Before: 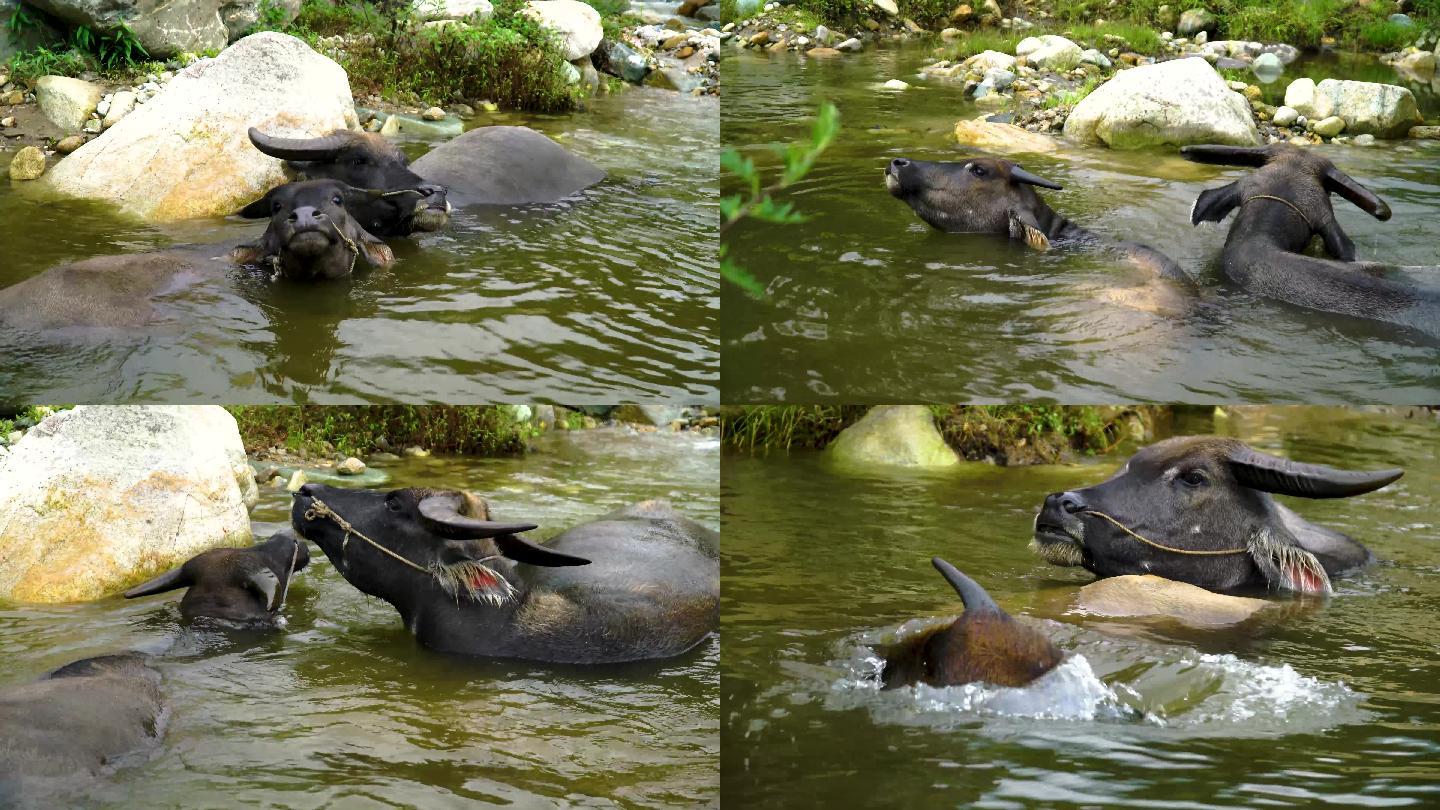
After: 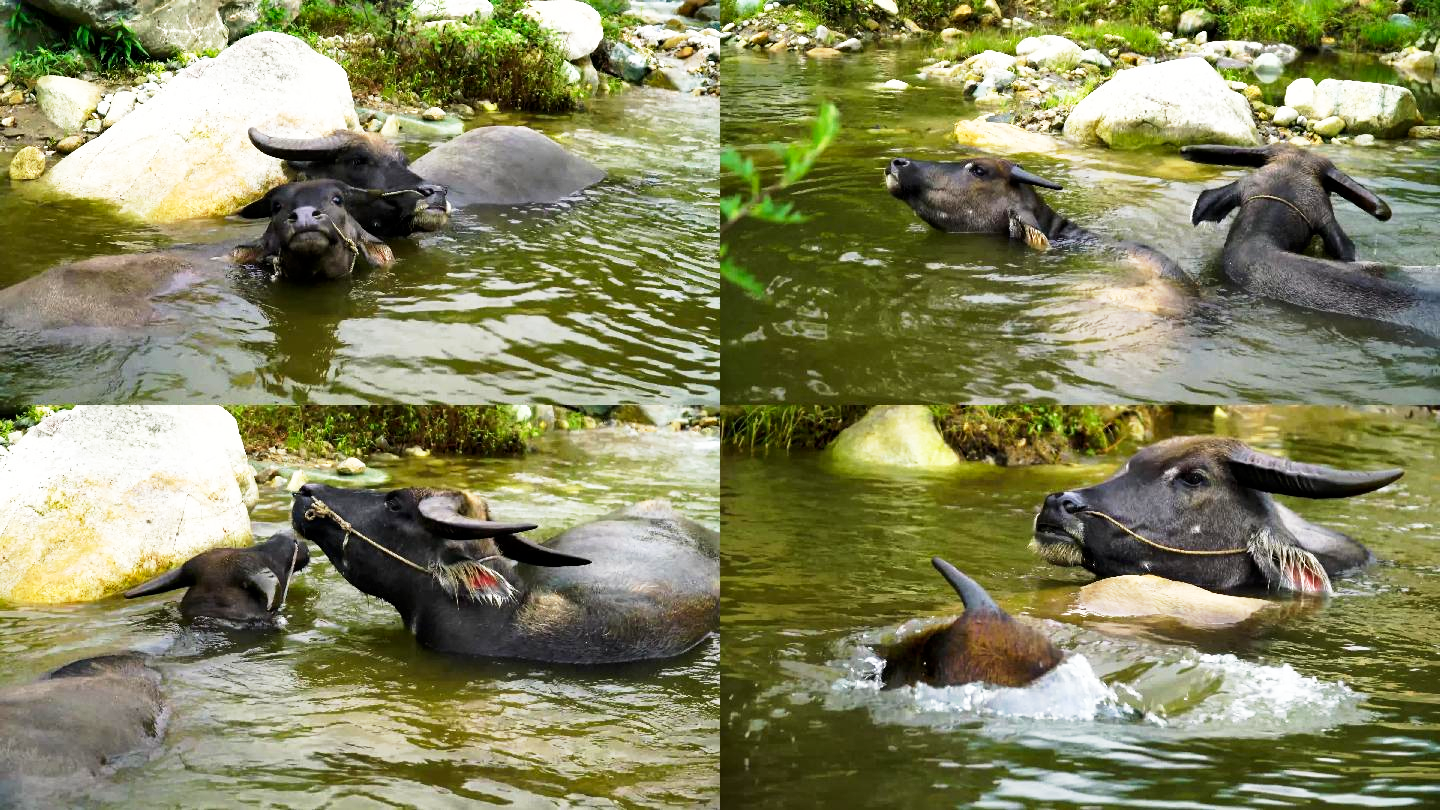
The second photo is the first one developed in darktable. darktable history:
base curve: curves: ch0 [(0, 0) (0.005, 0.002) (0.193, 0.295) (0.399, 0.664) (0.75, 0.928) (1, 1)], preserve colors none
shadows and highlights: low approximation 0.01, soften with gaussian
